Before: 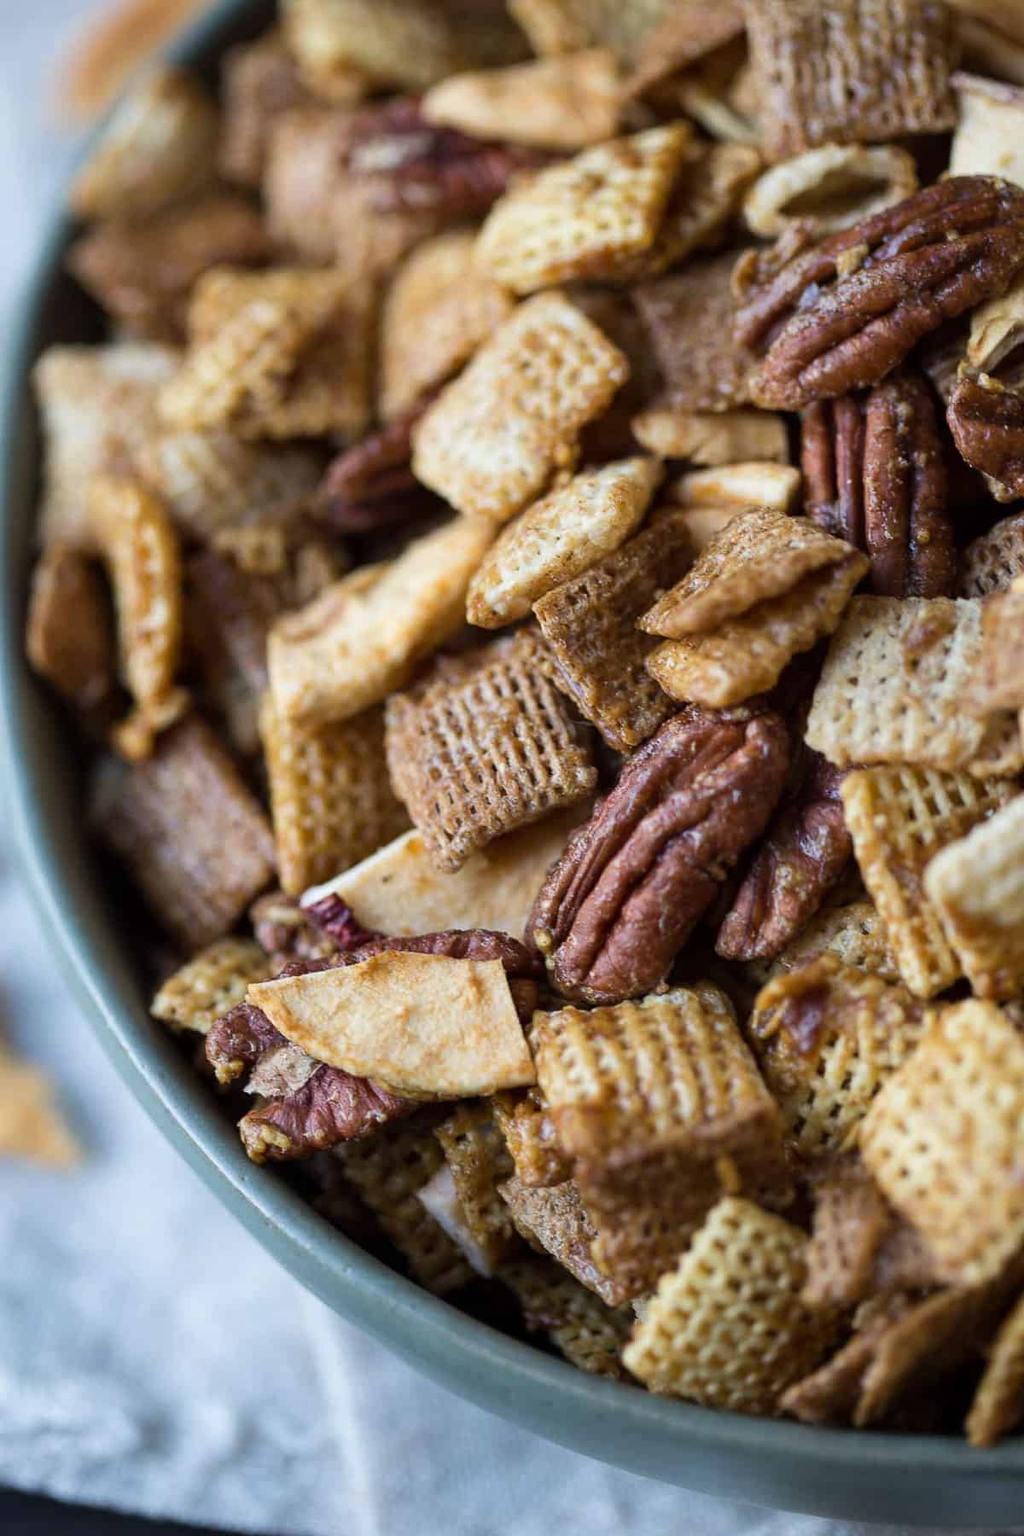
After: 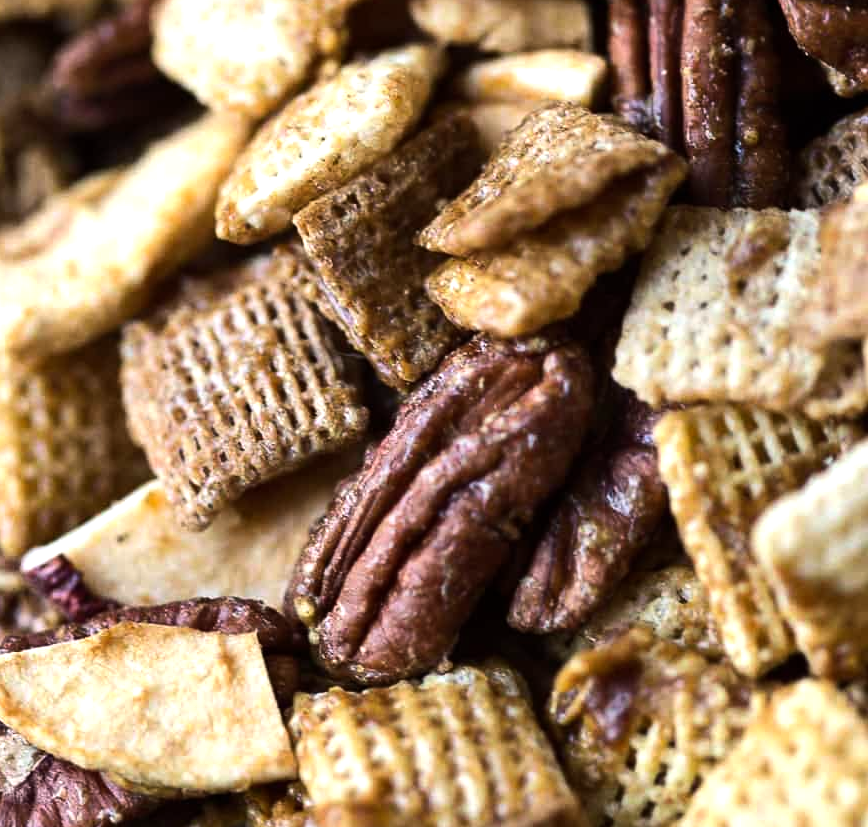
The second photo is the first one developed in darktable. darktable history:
tone equalizer: -8 EV -0.751 EV, -7 EV -0.716 EV, -6 EV -0.609 EV, -5 EV -0.397 EV, -3 EV 0.385 EV, -2 EV 0.6 EV, -1 EV 0.697 EV, +0 EV 0.72 EV, edges refinement/feathering 500, mask exposure compensation -1.57 EV, preserve details no
crop and rotate: left 27.652%, top 27.376%, bottom 26.639%
